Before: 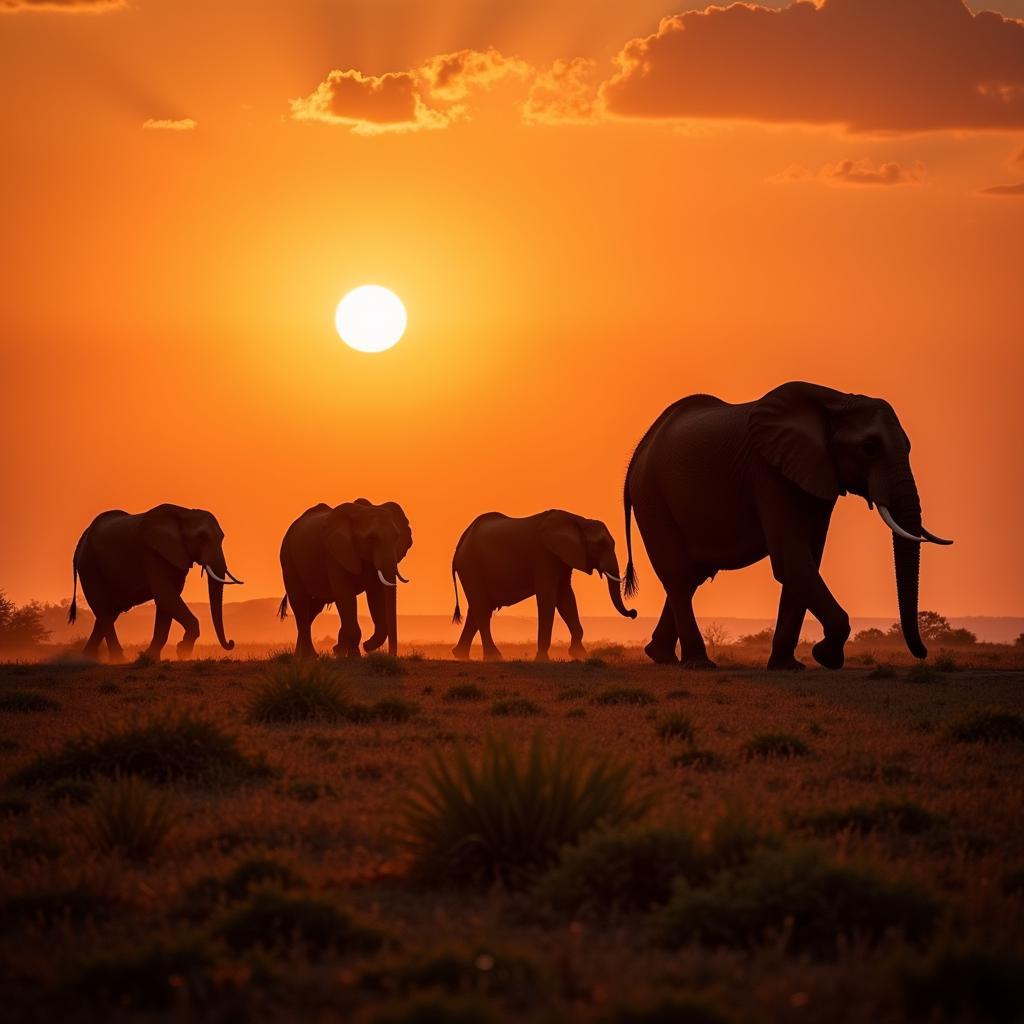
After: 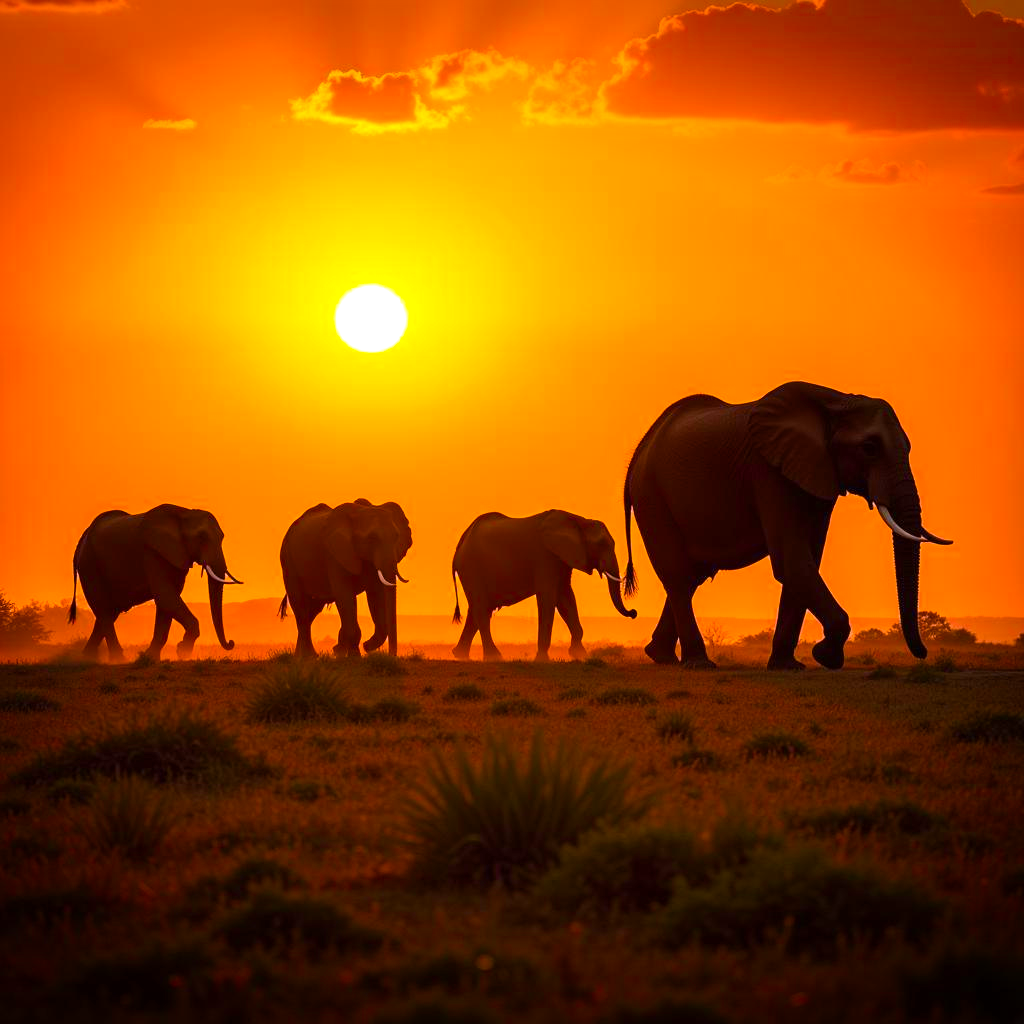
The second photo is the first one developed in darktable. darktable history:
color balance rgb: shadows lift › luminance -7.715%, shadows lift › chroma 2.267%, shadows lift › hue 167.33°, perceptual saturation grading › global saturation 25.77%, global vibrance 44.735%
vignetting: fall-off start 100.74%, saturation 0.376, width/height ratio 1.311
exposure: black level correction 0, exposure 0.69 EV, compensate highlight preservation false
